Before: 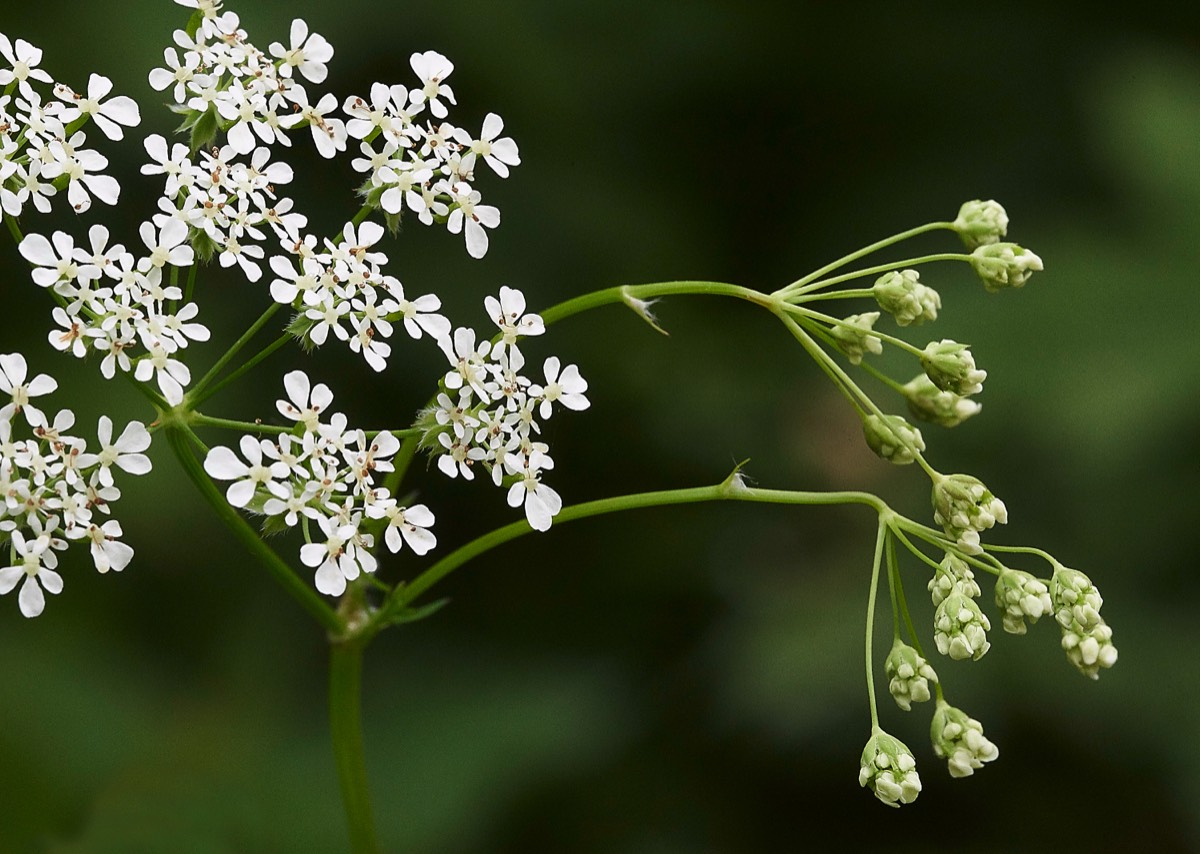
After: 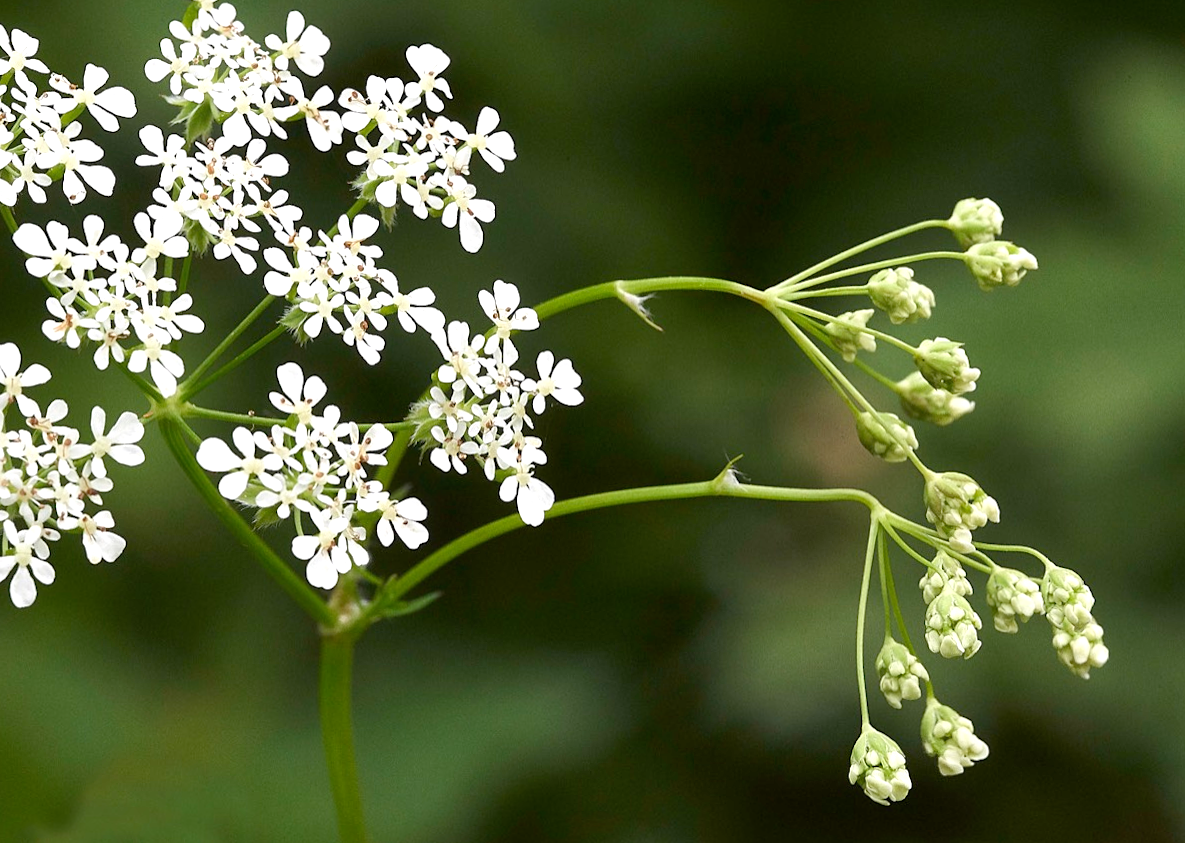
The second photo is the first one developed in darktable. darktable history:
crop and rotate: angle -0.5°
exposure: black level correction 0, exposure 0.5 EV, compensate exposure bias true, compensate highlight preservation false
